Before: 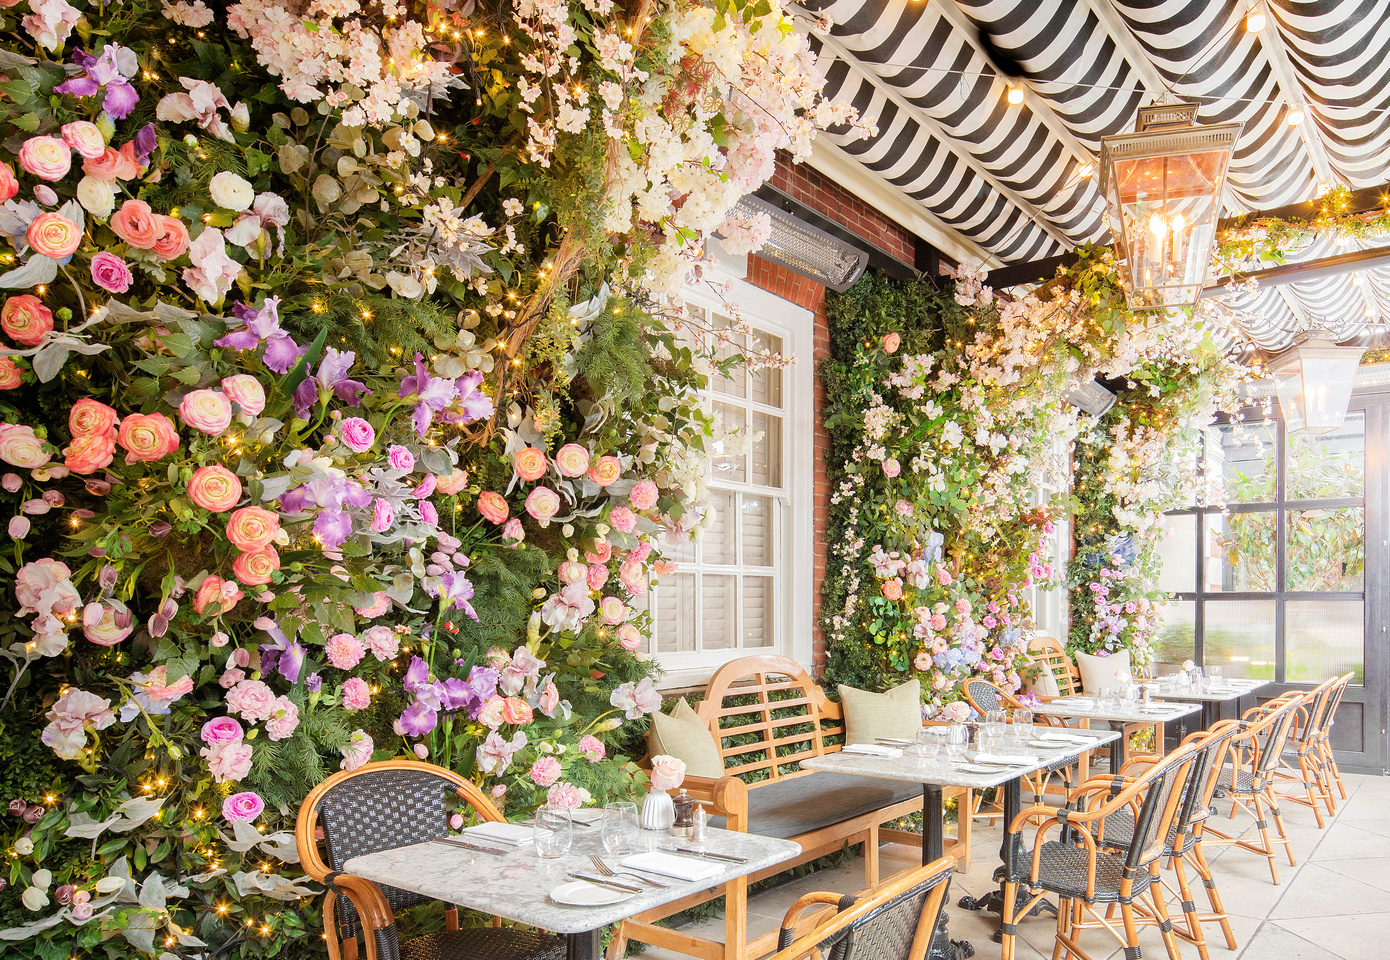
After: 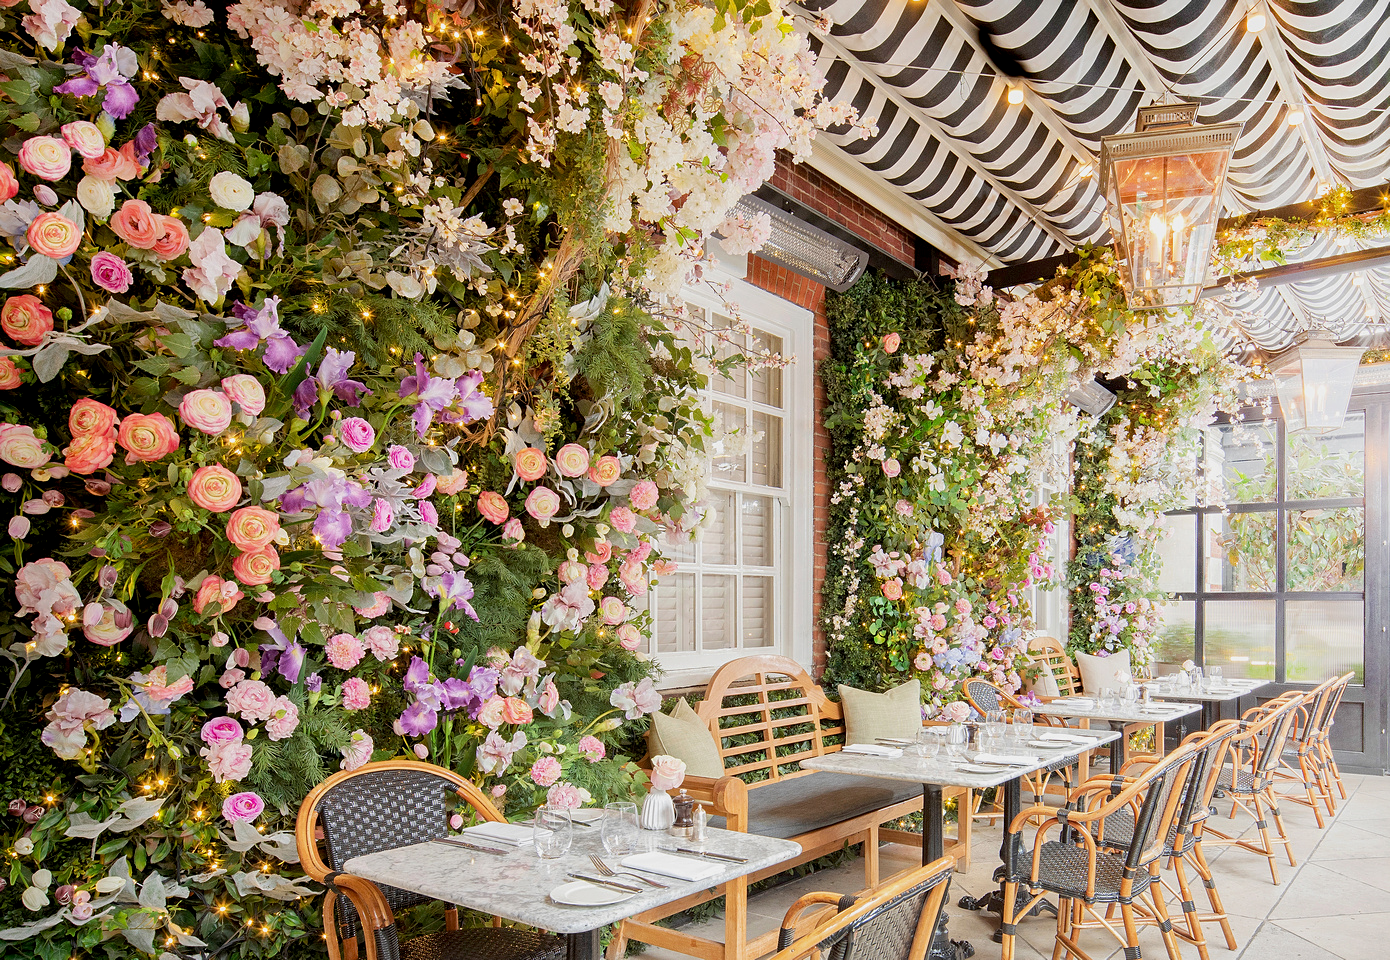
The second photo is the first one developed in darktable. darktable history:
sharpen: amount 0.202
exposure: black level correction 0.006, exposure -0.219 EV, compensate exposure bias true, compensate highlight preservation false
